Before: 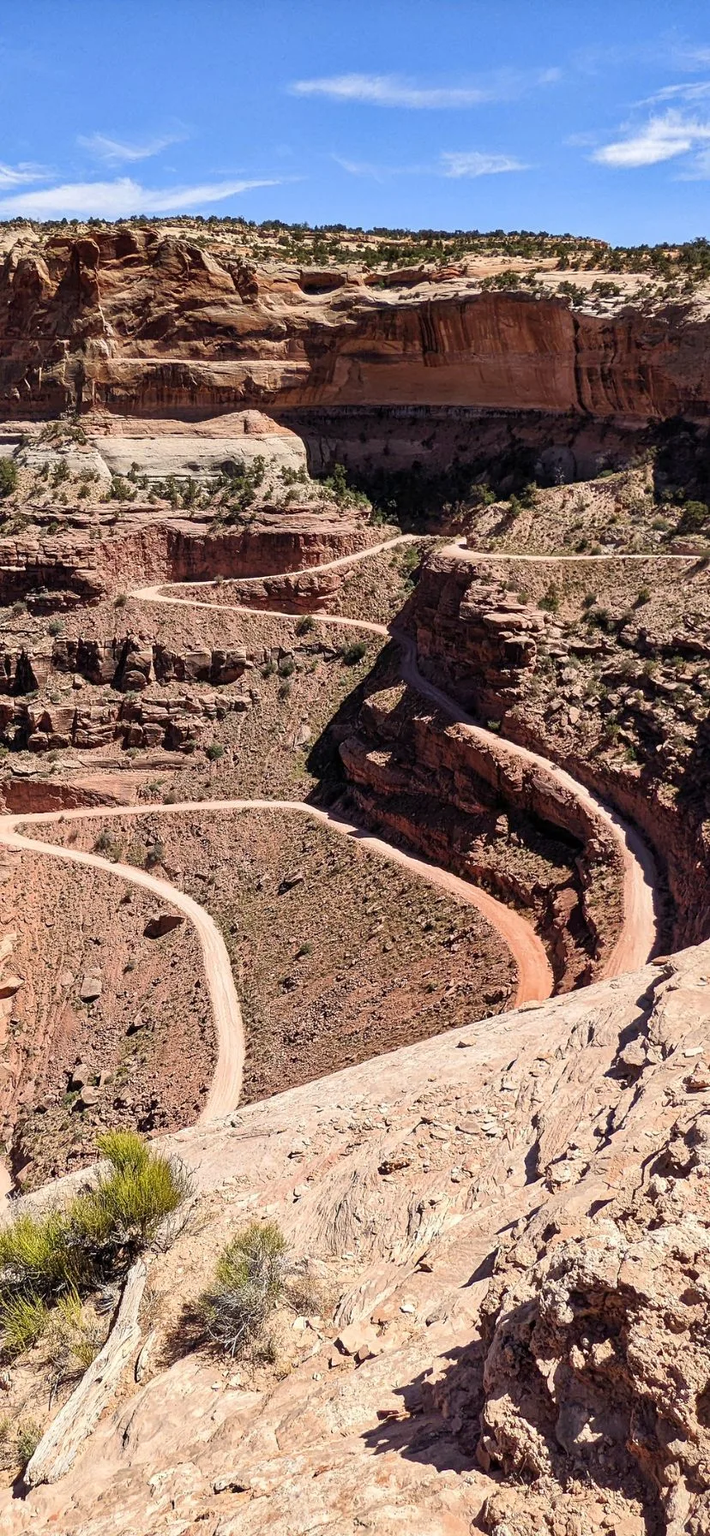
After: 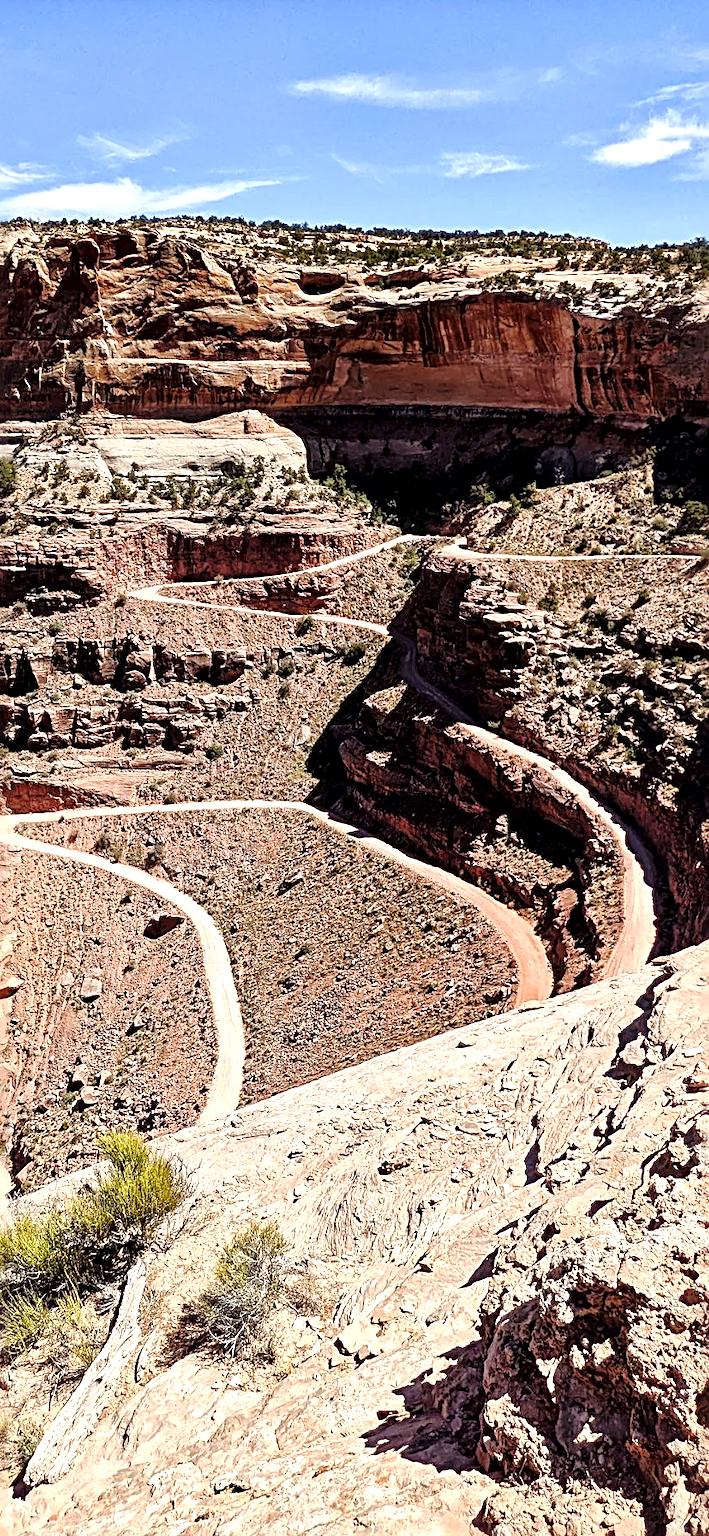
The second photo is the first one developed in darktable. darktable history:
tone equalizer: -8 EV -0.391 EV, -7 EV -0.389 EV, -6 EV -0.315 EV, -5 EV -0.241 EV, -3 EV 0.249 EV, -2 EV 0.343 EV, -1 EV 0.368 EV, +0 EV 0.397 EV
tone curve: curves: ch0 [(0.003, 0) (0.066, 0.031) (0.163, 0.112) (0.264, 0.238) (0.395, 0.421) (0.517, 0.56) (0.684, 0.734) (0.791, 0.814) (1, 1)]; ch1 [(0, 0) (0.164, 0.115) (0.337, 0.332) (0.39, 0.398) (0.464, 0.461) (0.501, 0.5) (0.507, 0.5) (0.534, 0.532) (0.577, 0.59) (0.652, 0.681) (0.733, 0.749) (0.811, 0.796) (1, 1)]; ch2 [(0, 0) (0.337, 0.382) (0.464, 0.476) (0.501, 0.502) (0.527, 0.54) (0.551, 0.565) (0.6, 0.59) (0.687, 0.675) (1, 1)], preserve colors none
sharpen: radius 3.981
local contrast: mode bilateral grid, contrast 20, coarseness 49, detail 149%, midtone range 0.2
